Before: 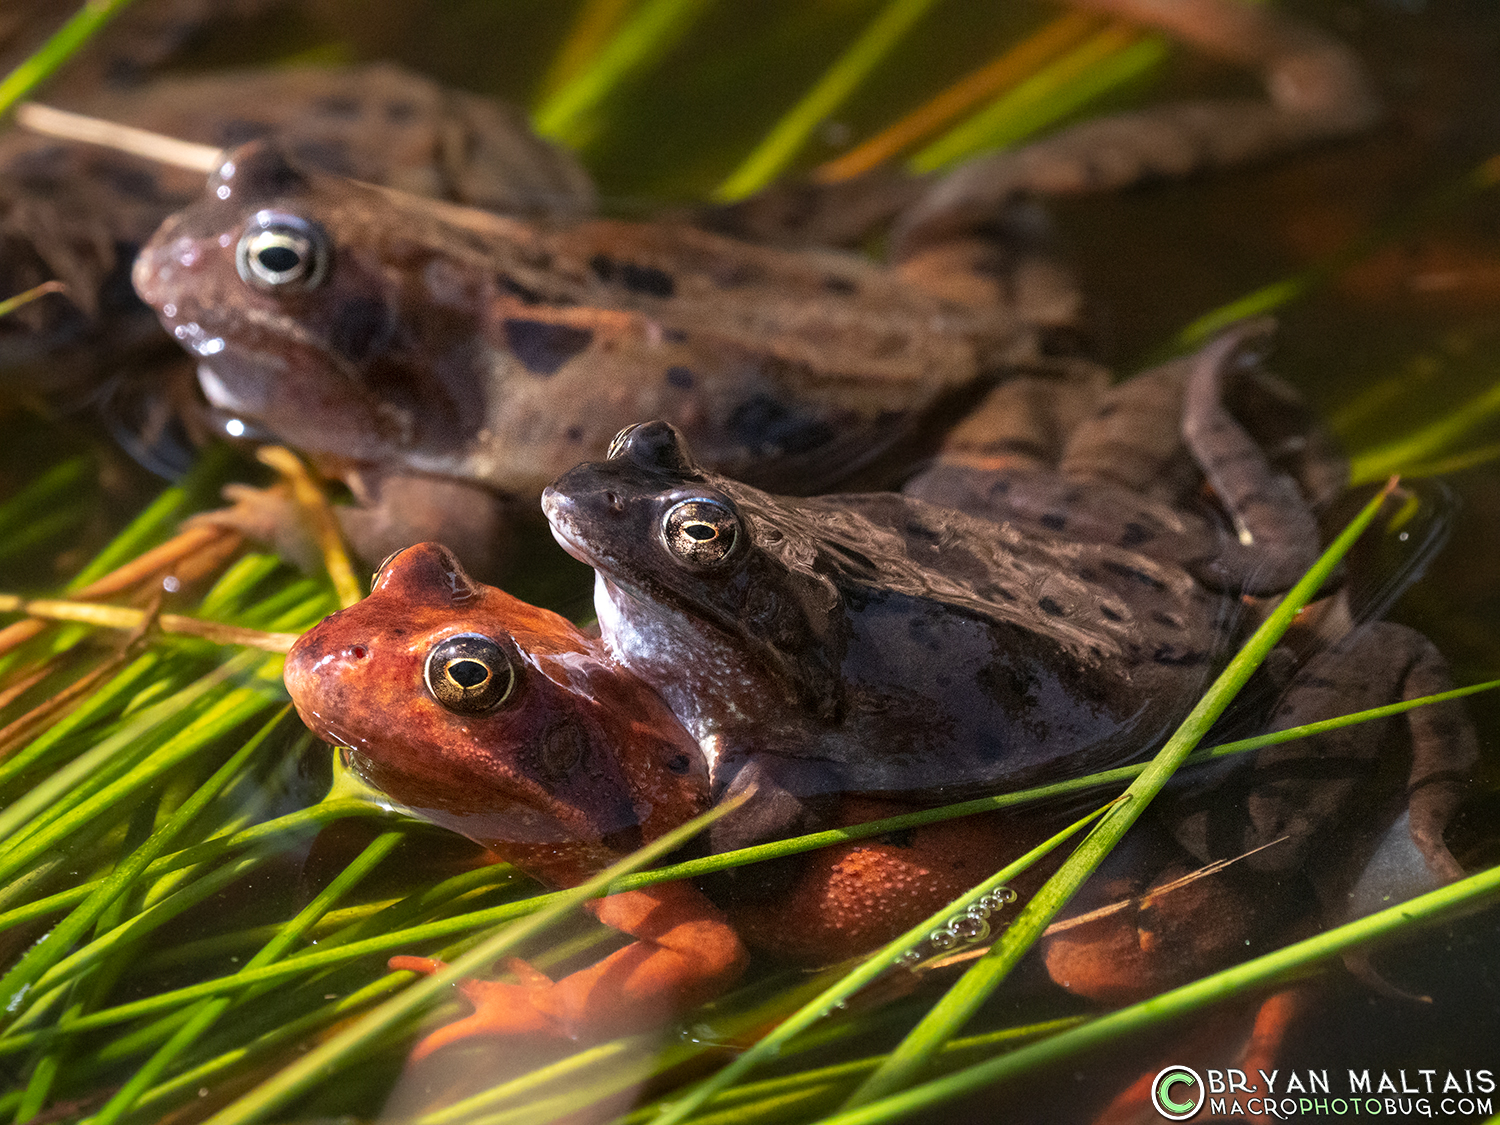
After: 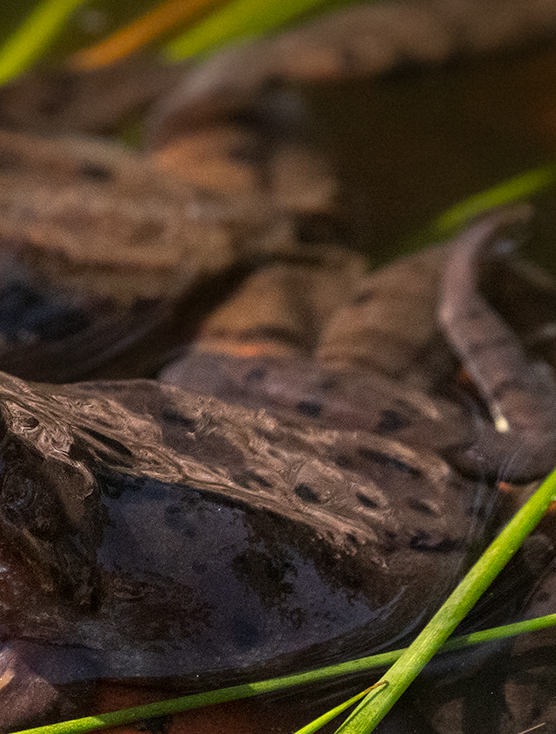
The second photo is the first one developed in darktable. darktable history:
crop and rotate: left 49.651%, top 10.12%, right 13.232%, bottom 24.58%
